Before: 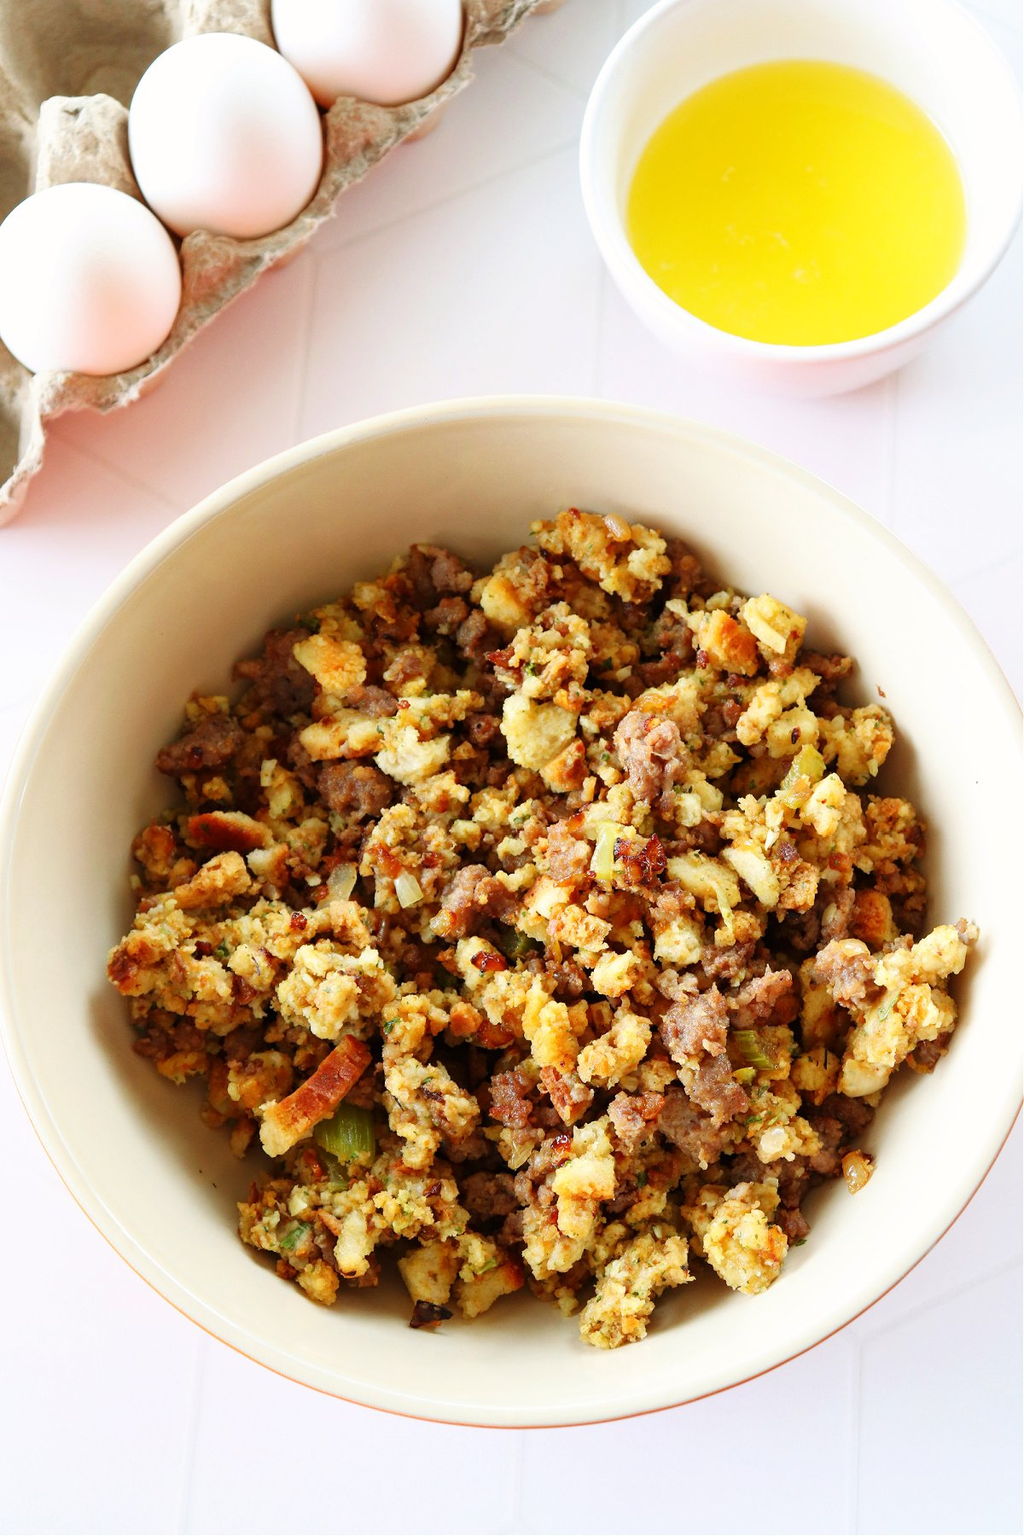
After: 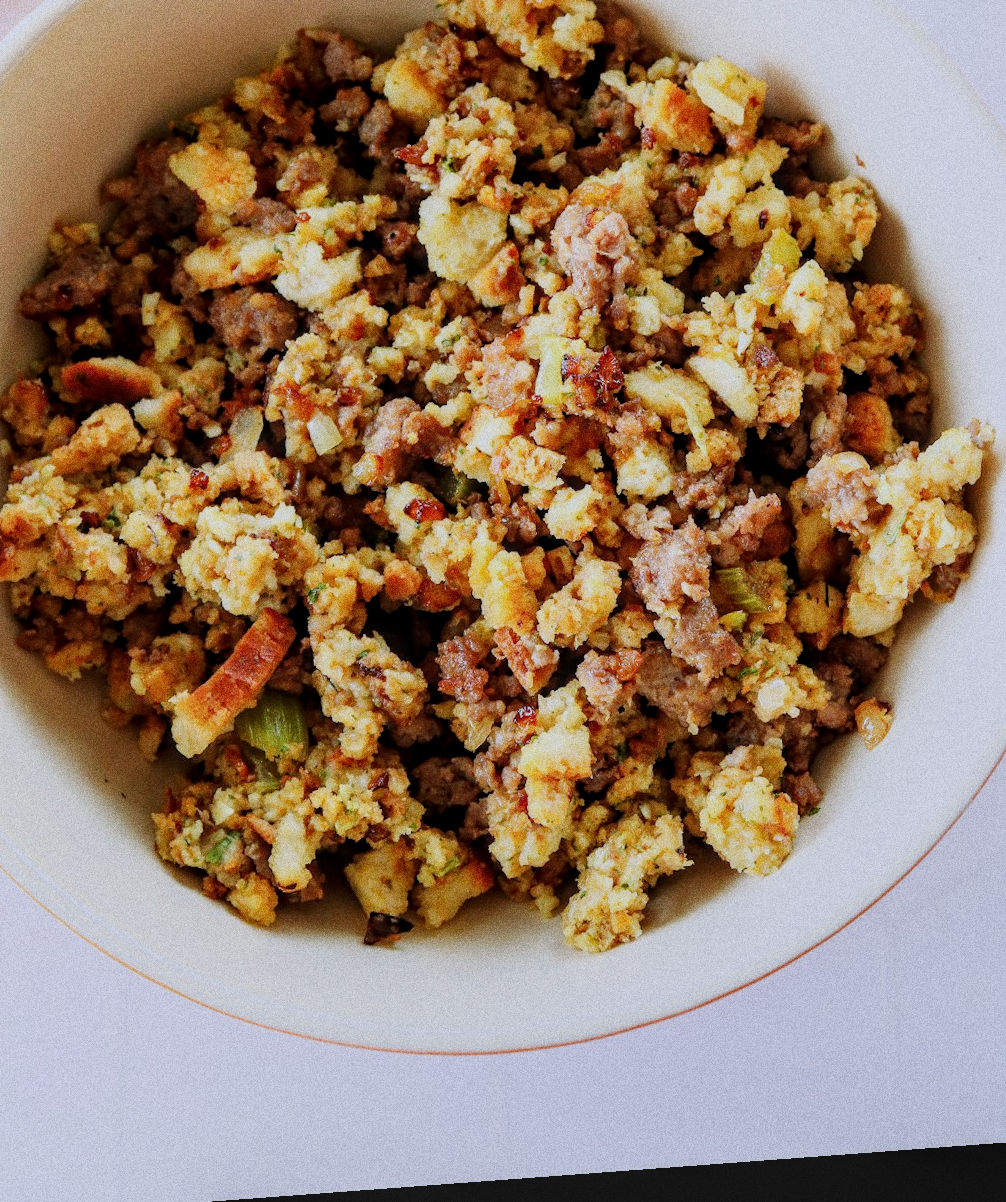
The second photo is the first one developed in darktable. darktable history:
grain: coarseness 0.09 ISO, strength 40%
white balance: red 0.967, blue 1.119, emerald 0.756
filmic rgb: black relative exposure -7.65 EV, white relative exposure 4.56 EV, hardness 3.61
local contrast: on, module defaults
exposure: compensate highlight preservation false
crop and rotate: left 17.299%, top 35.115%, right 7.015%, bottom 1.024%
rotate and perspective: rotation -4.25°, automatic cropping off
